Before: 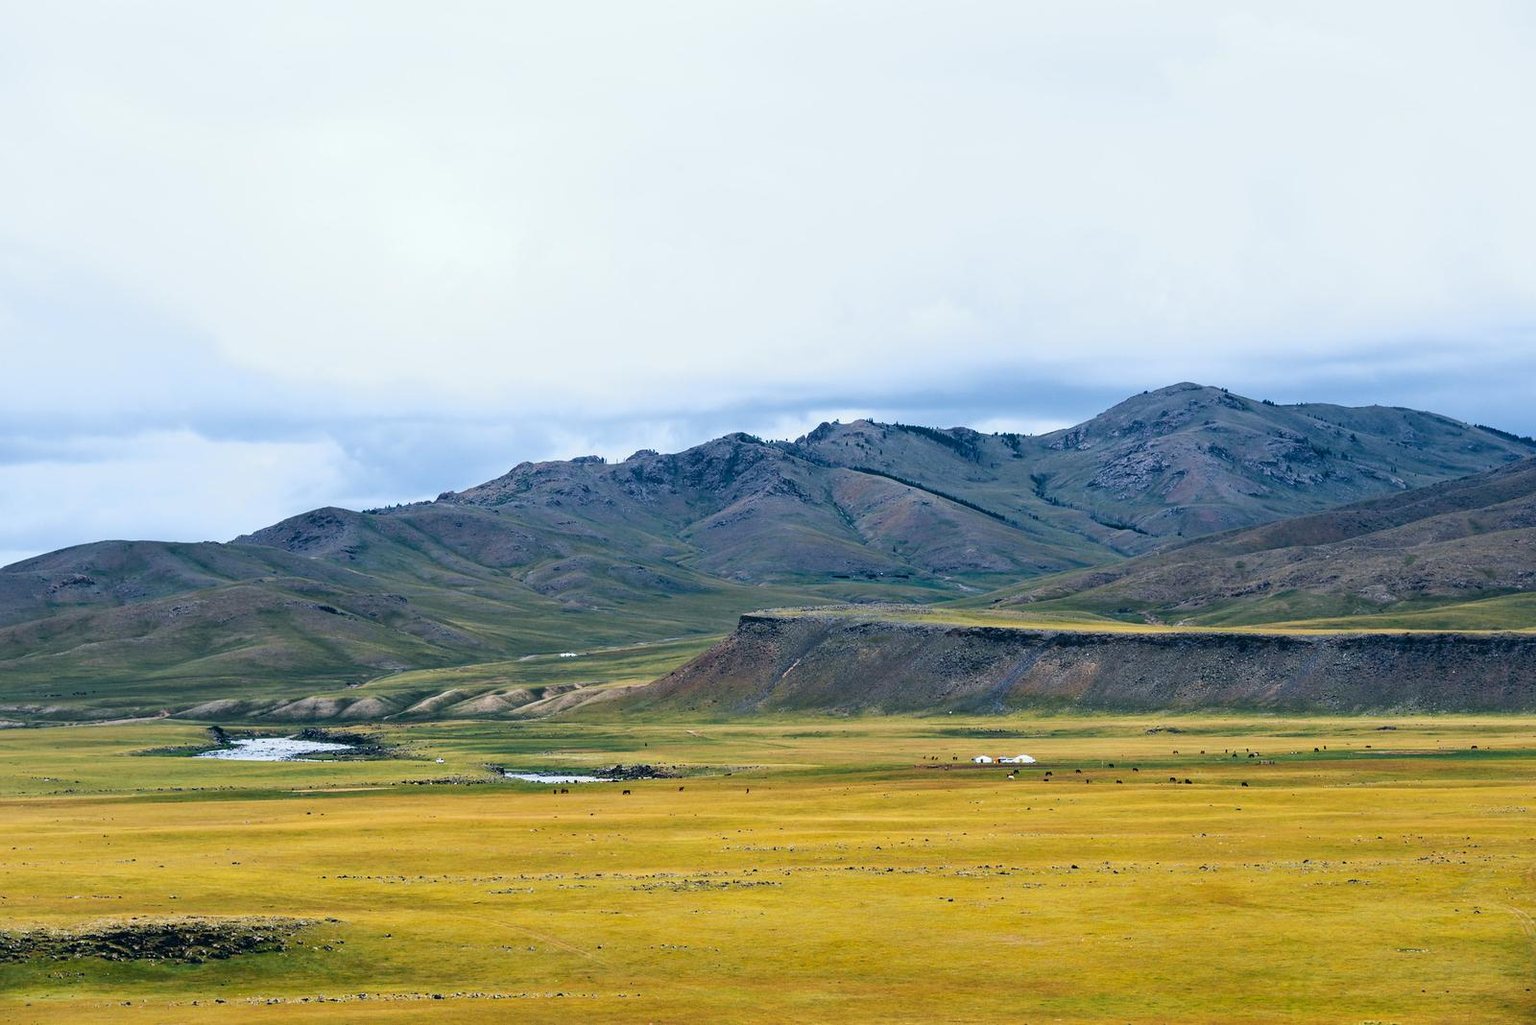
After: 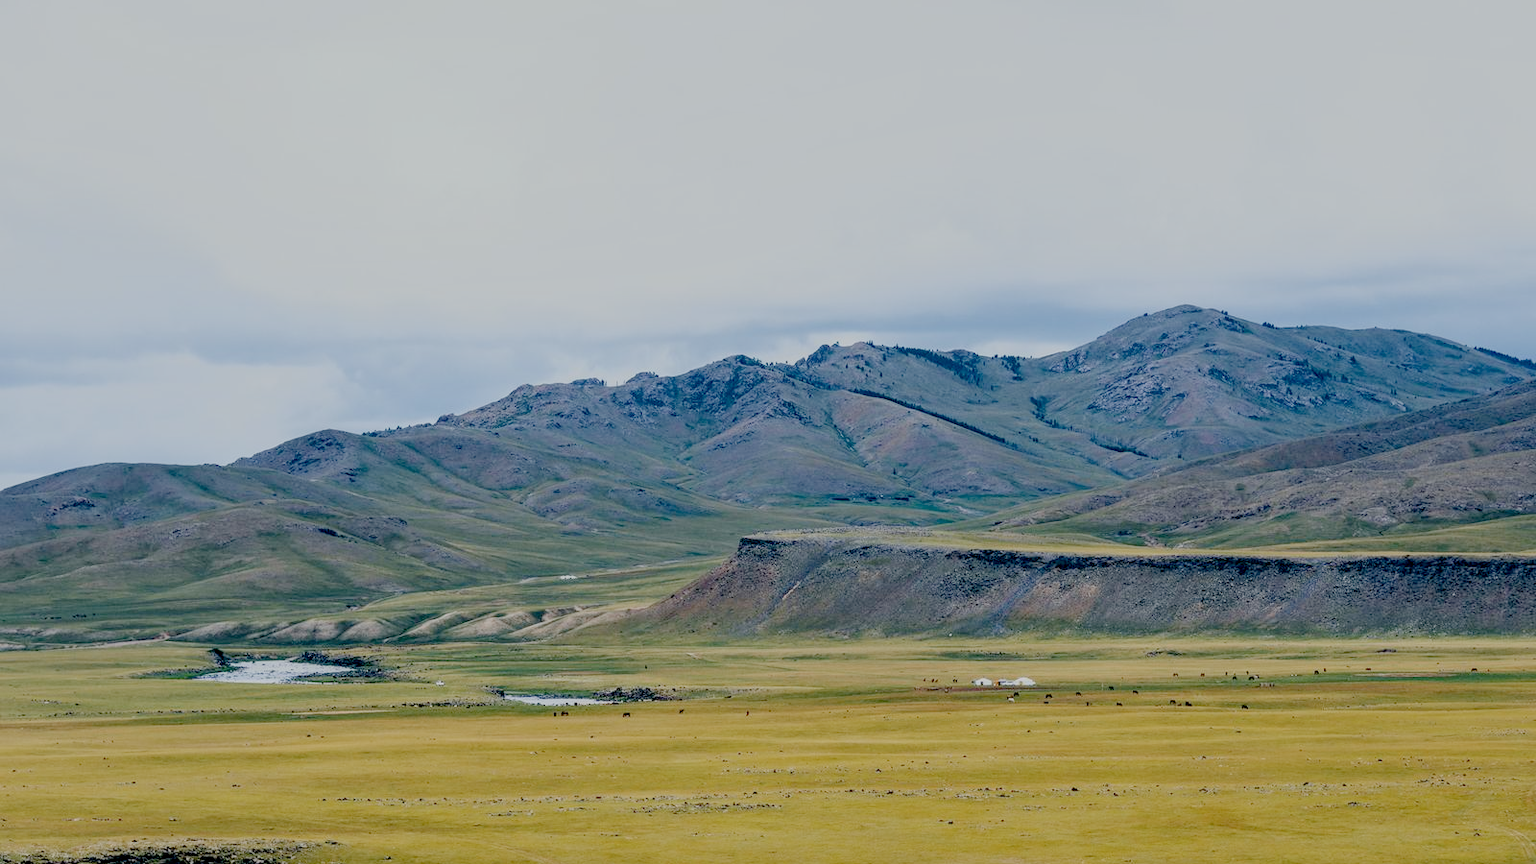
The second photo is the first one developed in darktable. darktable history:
crop: top 7.615%, bottom 7.967%
filmic rgb: black relative exposure -7.04 EV, white relative exposure 6.04 EV, threshold 5.94 EV, target black luminance 0%, hardness 2.76, latitude 60.53%, contrast 0.695, highlights saturation mix 10.29%, shadows ↔ highlights balance -0.063%, preserve chrominance no, color science v5 (2021), contrast in shadows safe, contrast in highlights safe, enable highlight reconstruction true
local contrast: on, module defaults
color zones: curves: ch0 [(0, 0.5) (0.143, 0.5) (0.286, 0.456) (0.429, 0.5) (0.571, 0.5) (0.714, 0.5) (0.857, 0.5) (1, 0.5)]; ch1 [(0, 0.5) (0.143, 0.5) (0.286, 0.422) (0.429, 0.5) (0.571, 0.5) (0.714, 0.5) (0.857, 0.5) (1, 0.5)]
tone equalizer: -8 EV -0.412 EV, -7 EV -0.383 EV, -6 EV -0.36 EV, -5 EV -0.186 EV, -3 EV 0.238 EV, -2 EV 0.338 EV, -1 EV 0.363 EV, +0 EV 0.419 EV
